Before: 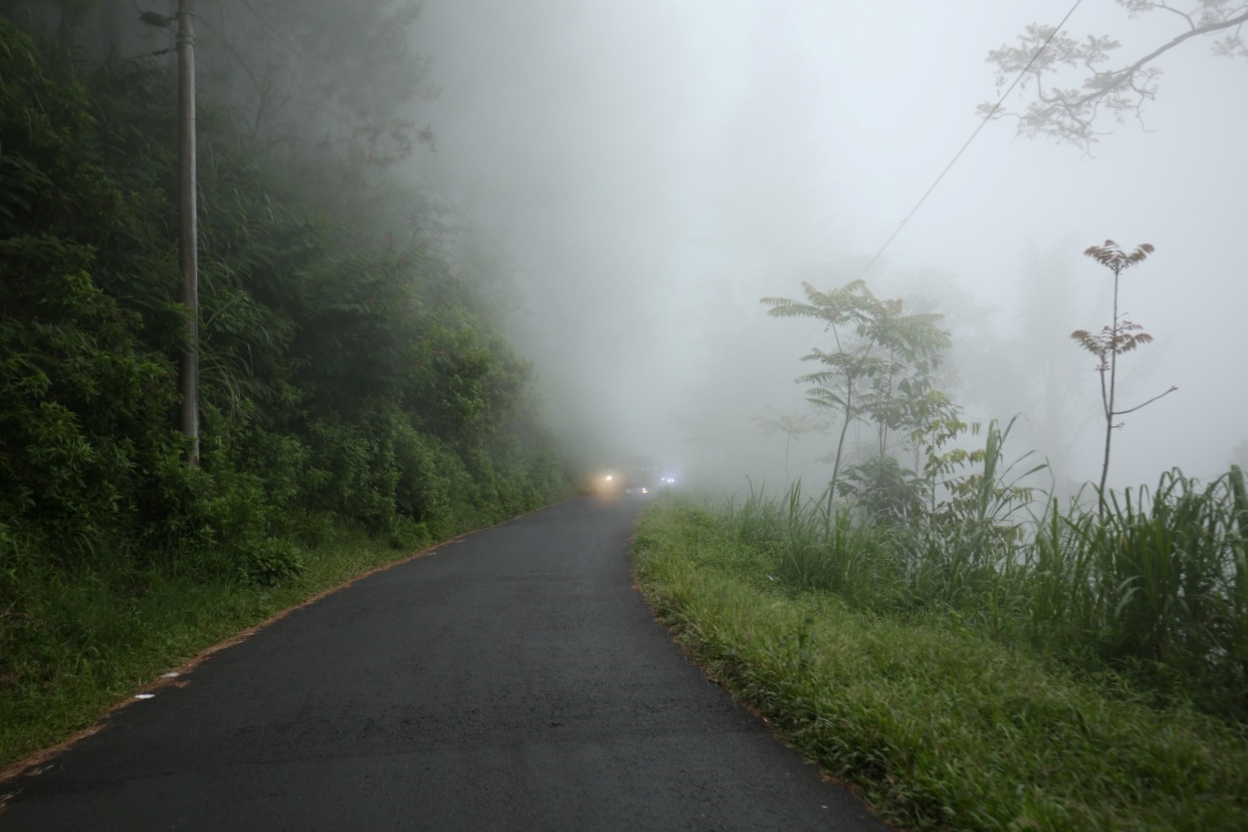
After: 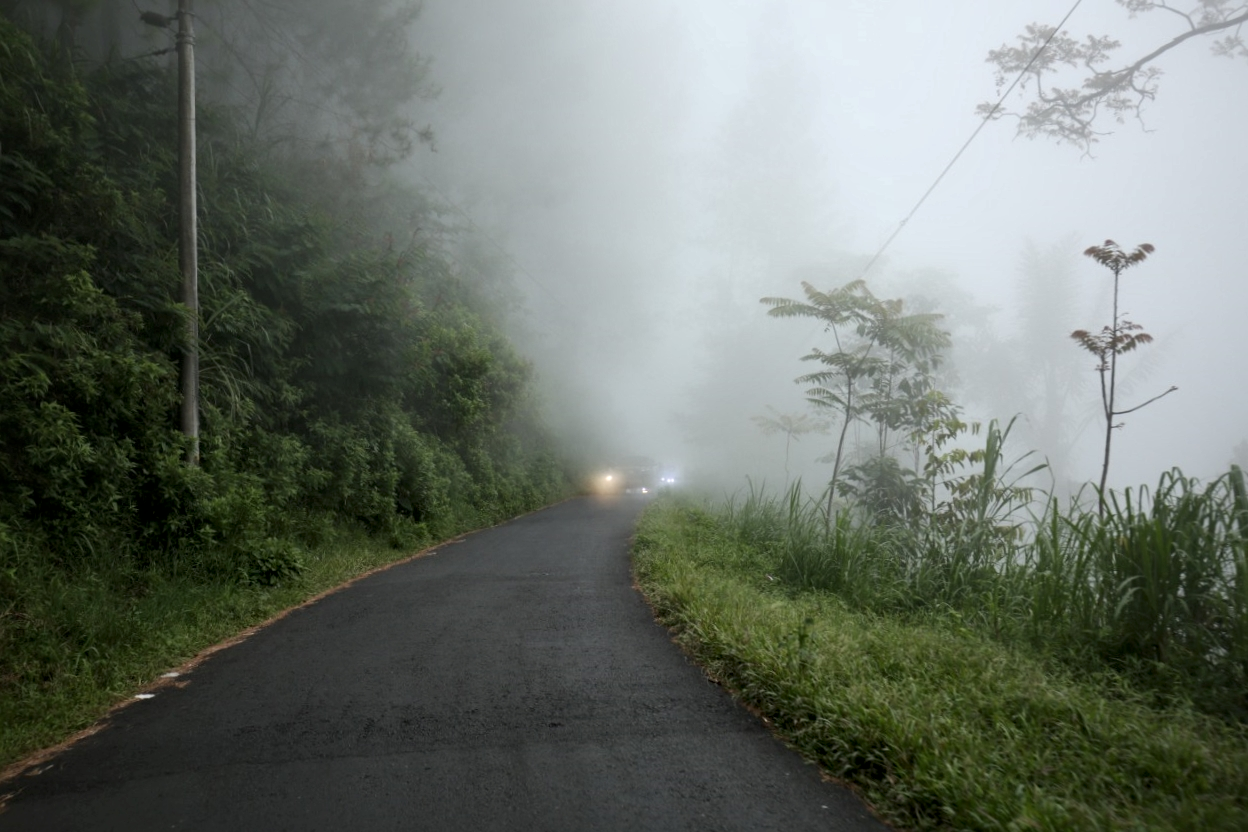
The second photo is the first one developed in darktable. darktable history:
local contrast: mode bilateral grid, contrast 49, coarseness 51, detail 150%, midtone range 0.2
